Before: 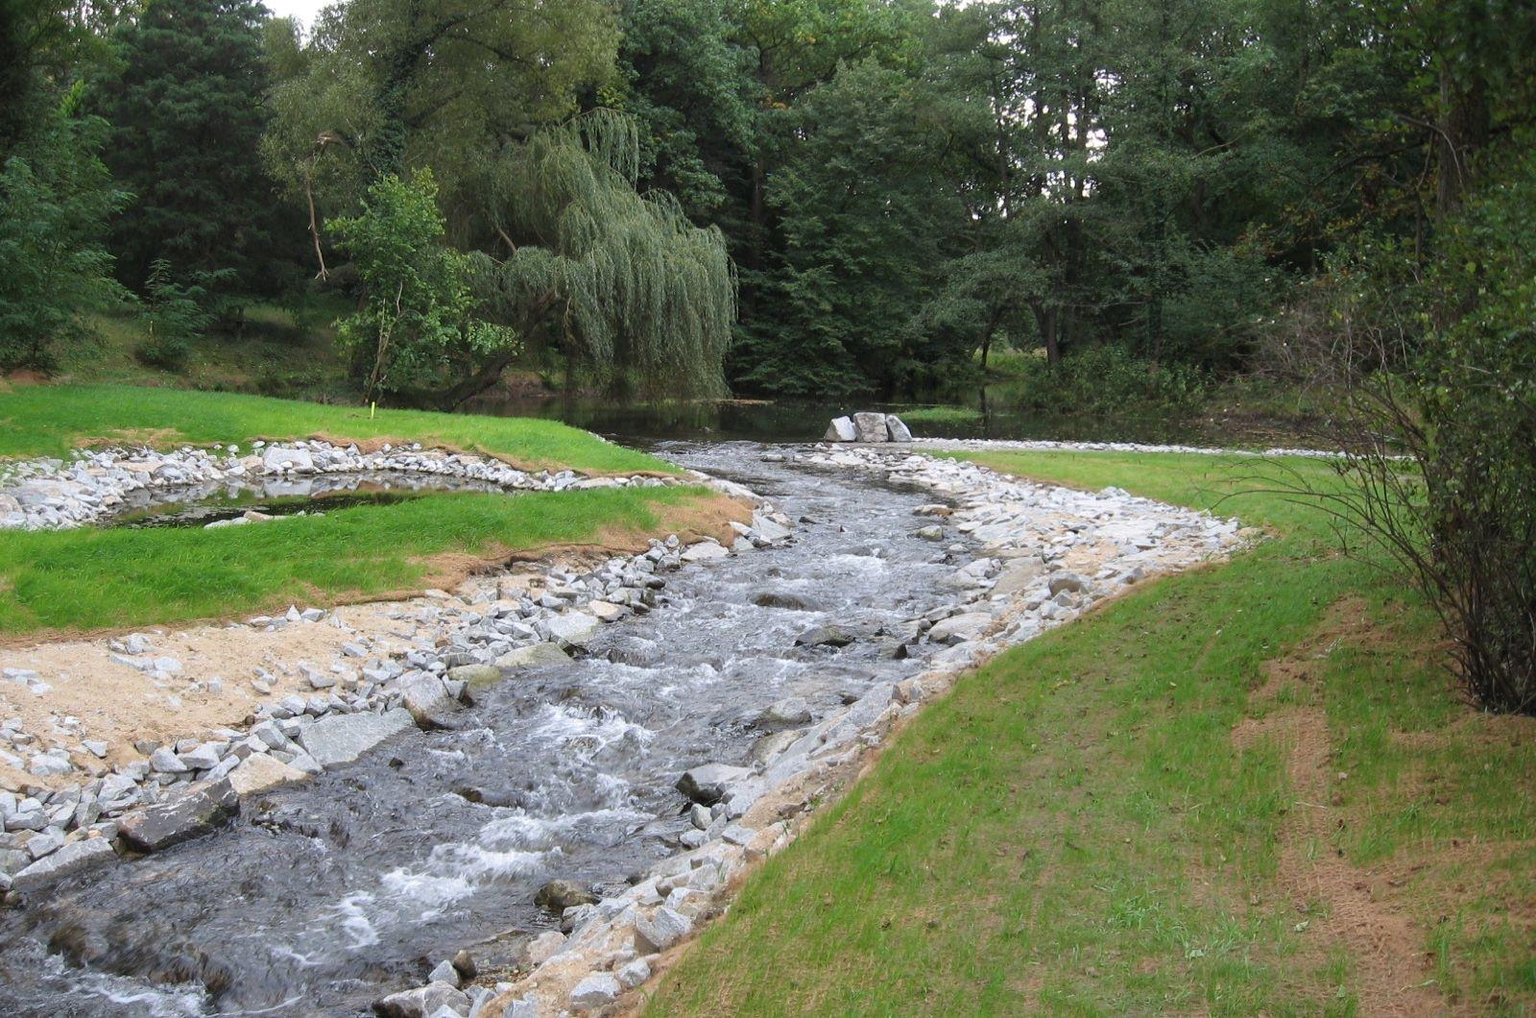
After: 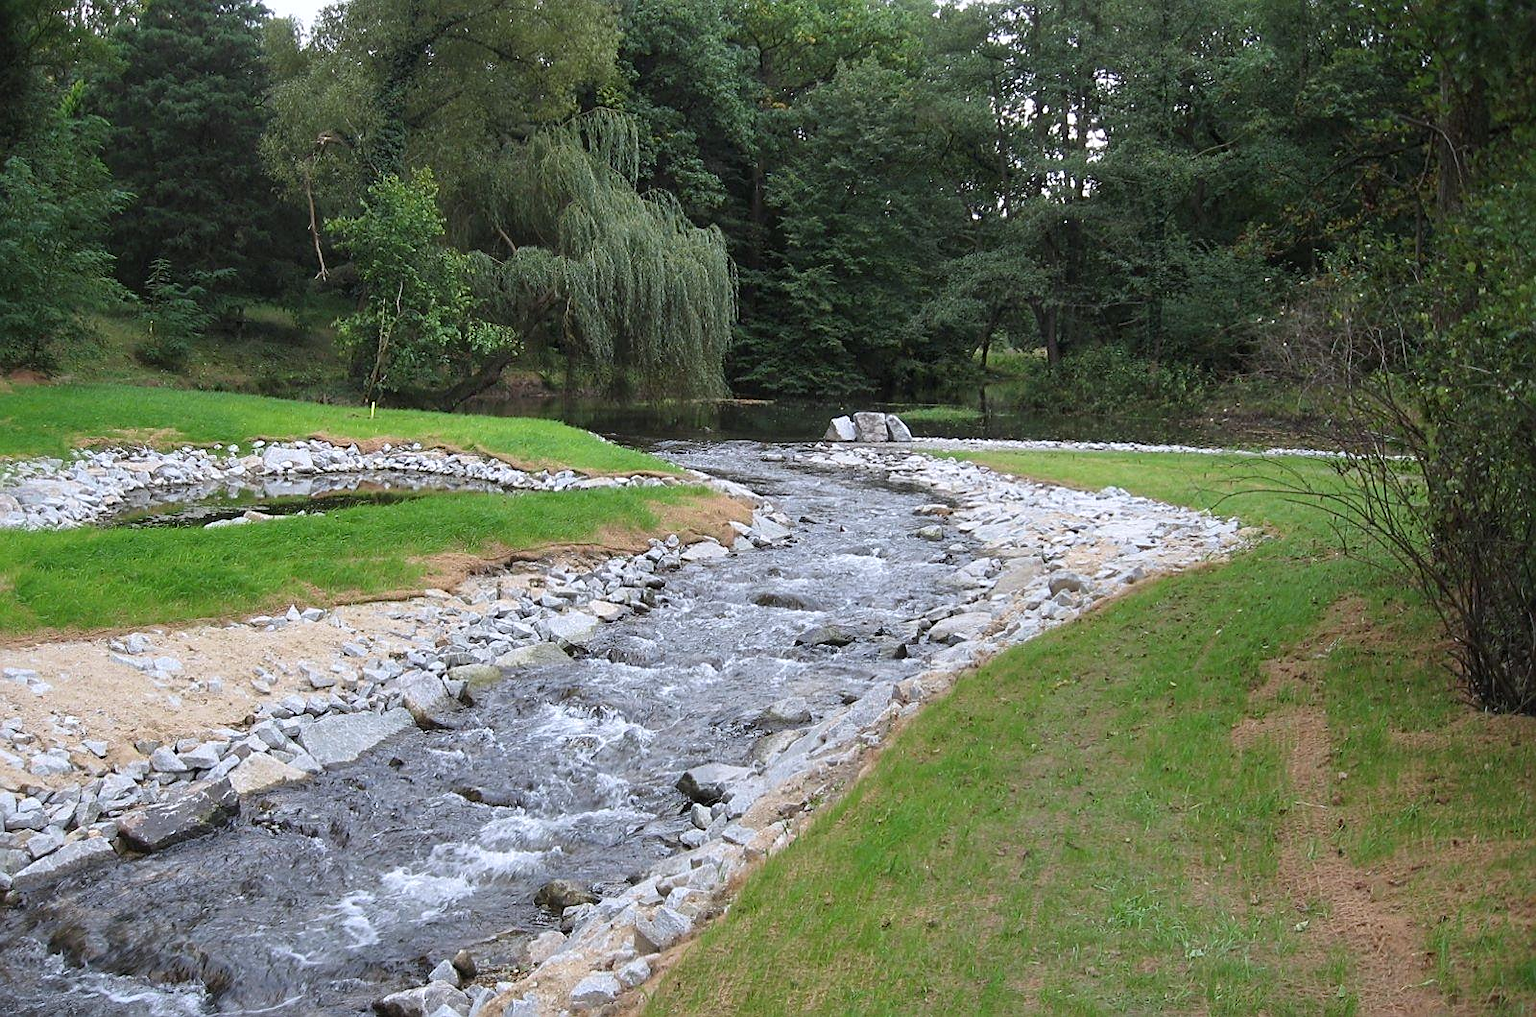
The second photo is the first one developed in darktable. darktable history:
sharpen: on, module defaults
white balance: red 0.983, blue 1.036
